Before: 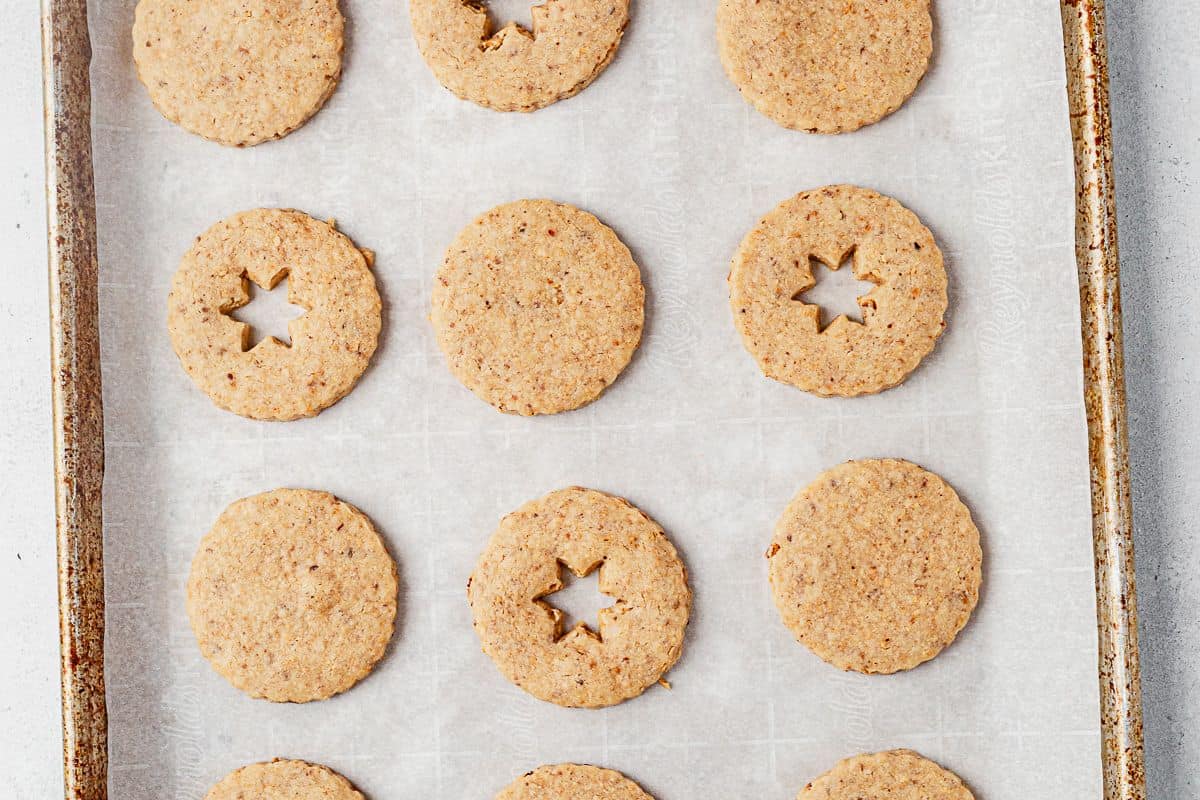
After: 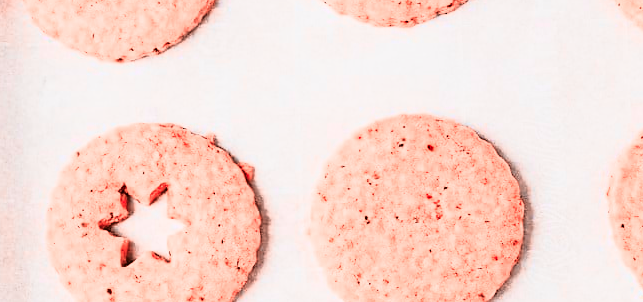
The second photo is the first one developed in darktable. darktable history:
shadows and highlights: shadows -20, white point adjustment -2, highlights -35
rgb curve: curves: ch0 [(0, 0) (0.21, 0.15) (0.24, 0.21) (0.5, 0.75) (0.75, 0.96) (0.89, 0.99) (1, 1)]; ch1 [(0, 0.02) (0.21, 0.13) (0.25, 0.2) (0.5, 0.67) (0.75, 0.9) (0.89, 0.97) (1, 1)]; ch2 [(0, 0.02) (0.21, 0.13) (0.25, 0.2) (0.5, 0.67) (0.75, 0.9) (0.89, 0.97) (1, 1)], compensate middle gray true
color balance: lift [1, 1, 0.999, 1.001], gamma [1, 1.003, 1.005, 0.995], gain [1, 0.992, 0.988, 1.012], contrast 5%, output saturation 110%
color zones: curves: ch2 [(0, 0.5) (0.084, 0.497) (0.323, 0.335) (0.4, 0.497) (1, 0.5)], process mode strong
crop: left 10.121%, top 10.631%, right 36.218%, bottom 51.526%
